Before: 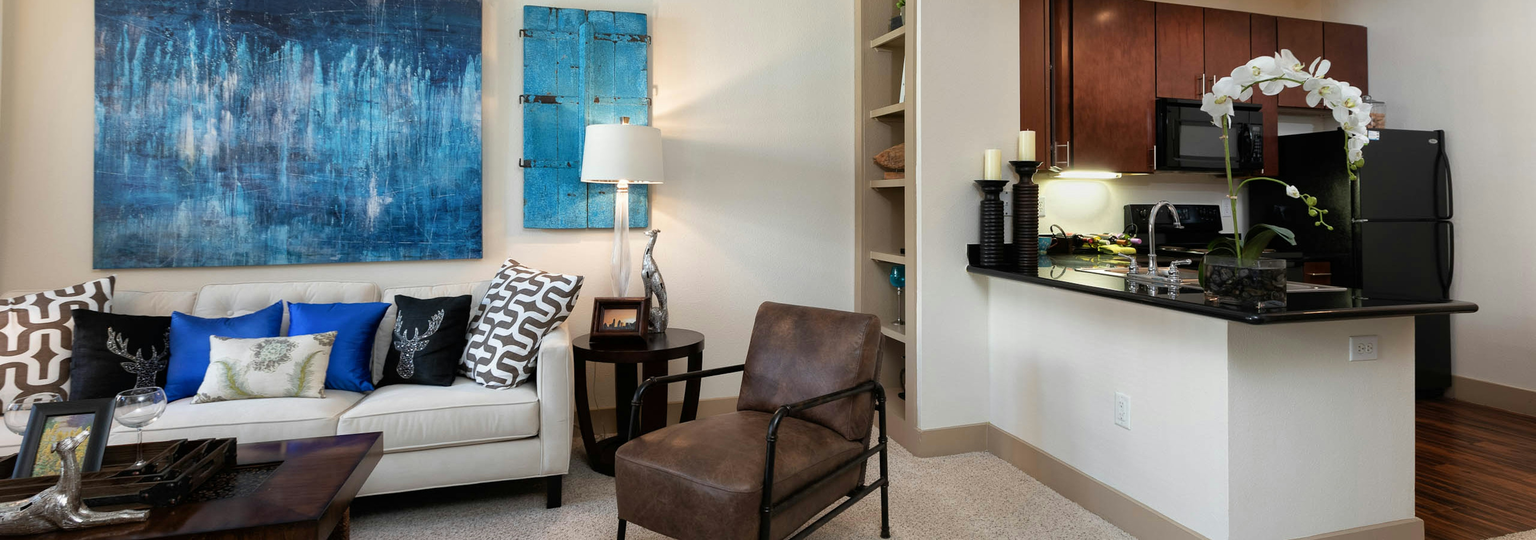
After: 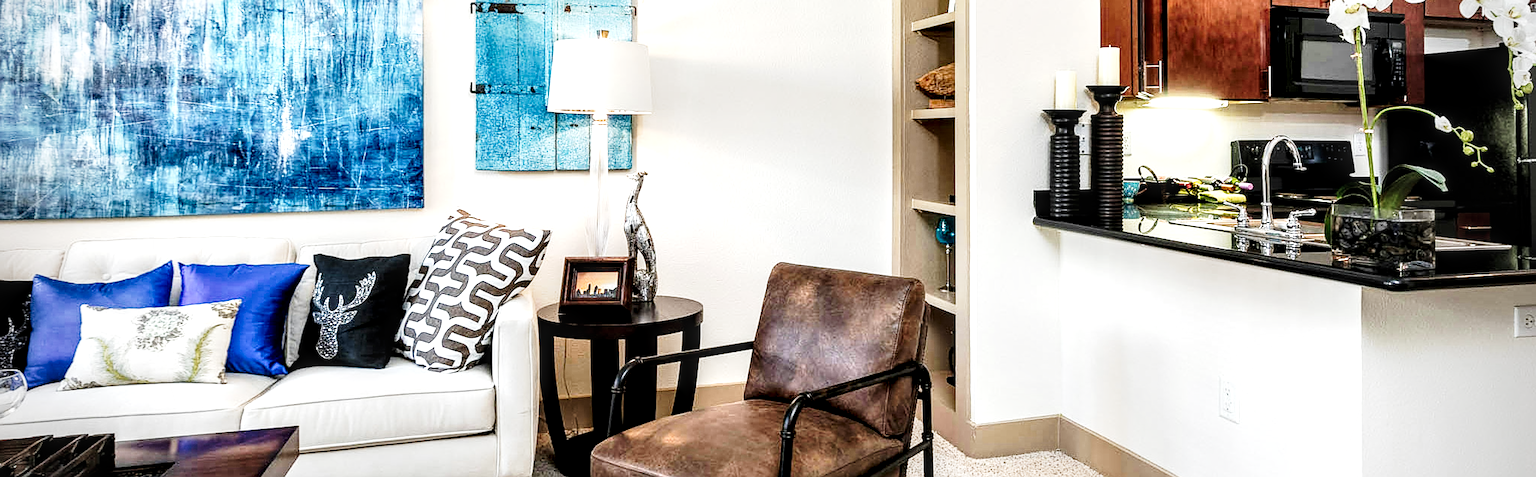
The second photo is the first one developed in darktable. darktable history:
tone curve: curves: ch0 [(0, 0.026) (0.058, 0.036) (0.246, 0.214) (0.437, 0.498) (0.55, 0.644) (0.657, 0.767) (0.822, 0.9) (1, 0.961)]; ch1 [(0, 0) (0.346, 0.307) (0.408, 0.369) (0.453, 0.457) (0.476, 0.489) (0.502, 0.498) (0.521, 0.515) (0.537, 0.531) (0.612, 0.641) (0.676, 0.728) (1, 1)]; ch2 [(0, 0) (0.346, 0.34) (0.434, 0.46) (0.485, 0.494) (0.5, 0.494) (0.511, 0.508) (0.537, 0.564) (0.579, 0.599) (0.663, 0.67) (1, 1)], preserve colors none
local contrast: highlights 60%, shadows 60%, detail 160%
exposure: exposure 1 EV, compensate highlight preservation false
contrast equalizer: y [[0.528 ×6], [0.514 ×6], [0.362 ×6], [0 ×6], [0 ×6]]
contrast brightness saturation: saturation -0.046
vignetting: unbound false
crop: left 9.487%, top 17.287%, right 10.982%, bottom 12.335%
sharpen: on, module defaults
